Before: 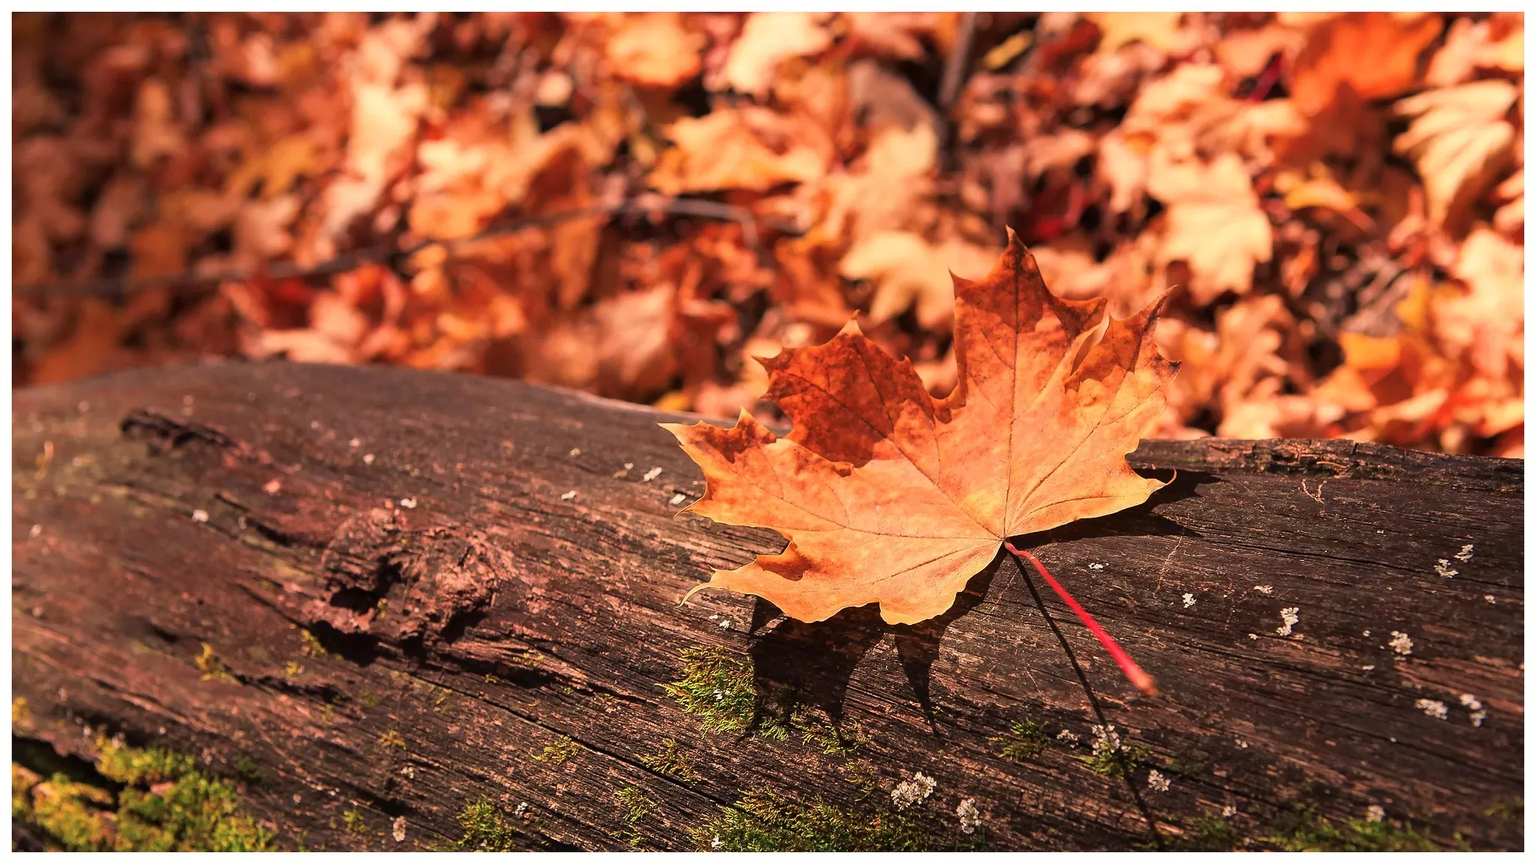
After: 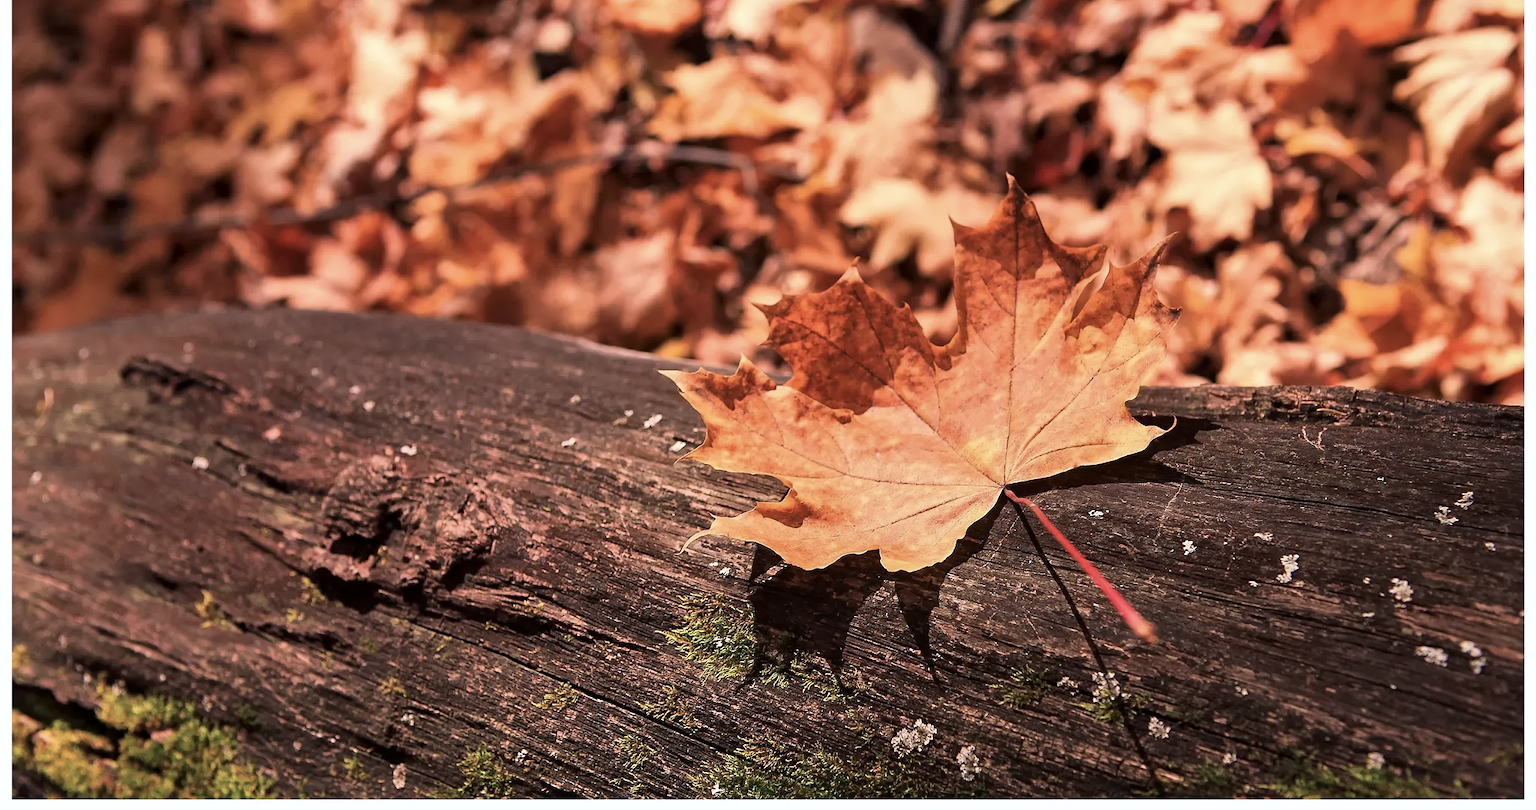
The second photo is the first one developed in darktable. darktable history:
local contrast: mode bilateral grid, contrast 20, coarseness 50, detail 120%, midtone range 0.2
sharpen: radius 5.325, amount 0.312, threshold 26.433
contrast brightness saturation: contrast 0.06, brightness -0.01, saturation -0.23
crop and rotate: top 6.25%
white balance: red 0.984, blue 1.059
